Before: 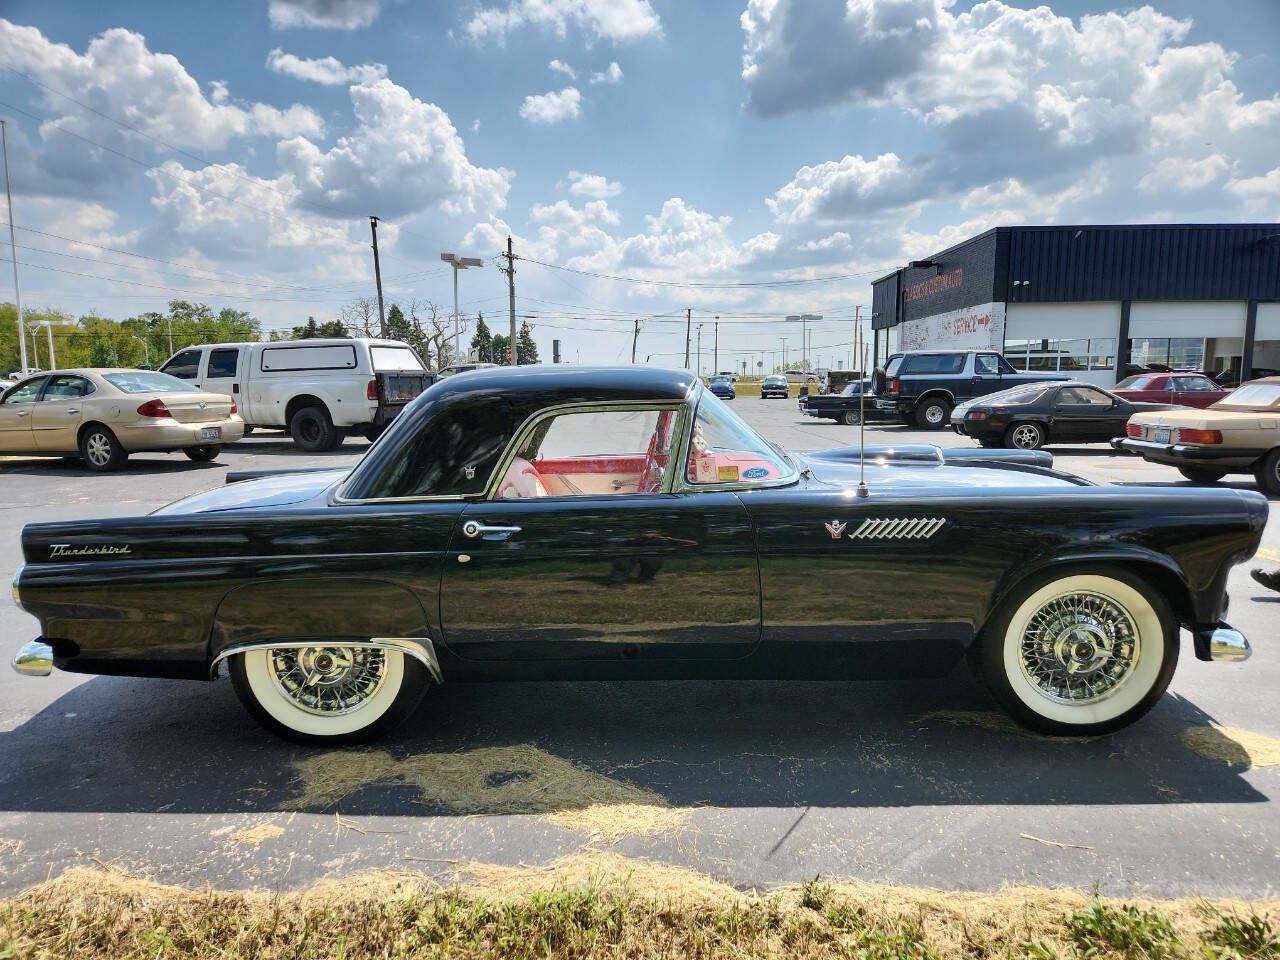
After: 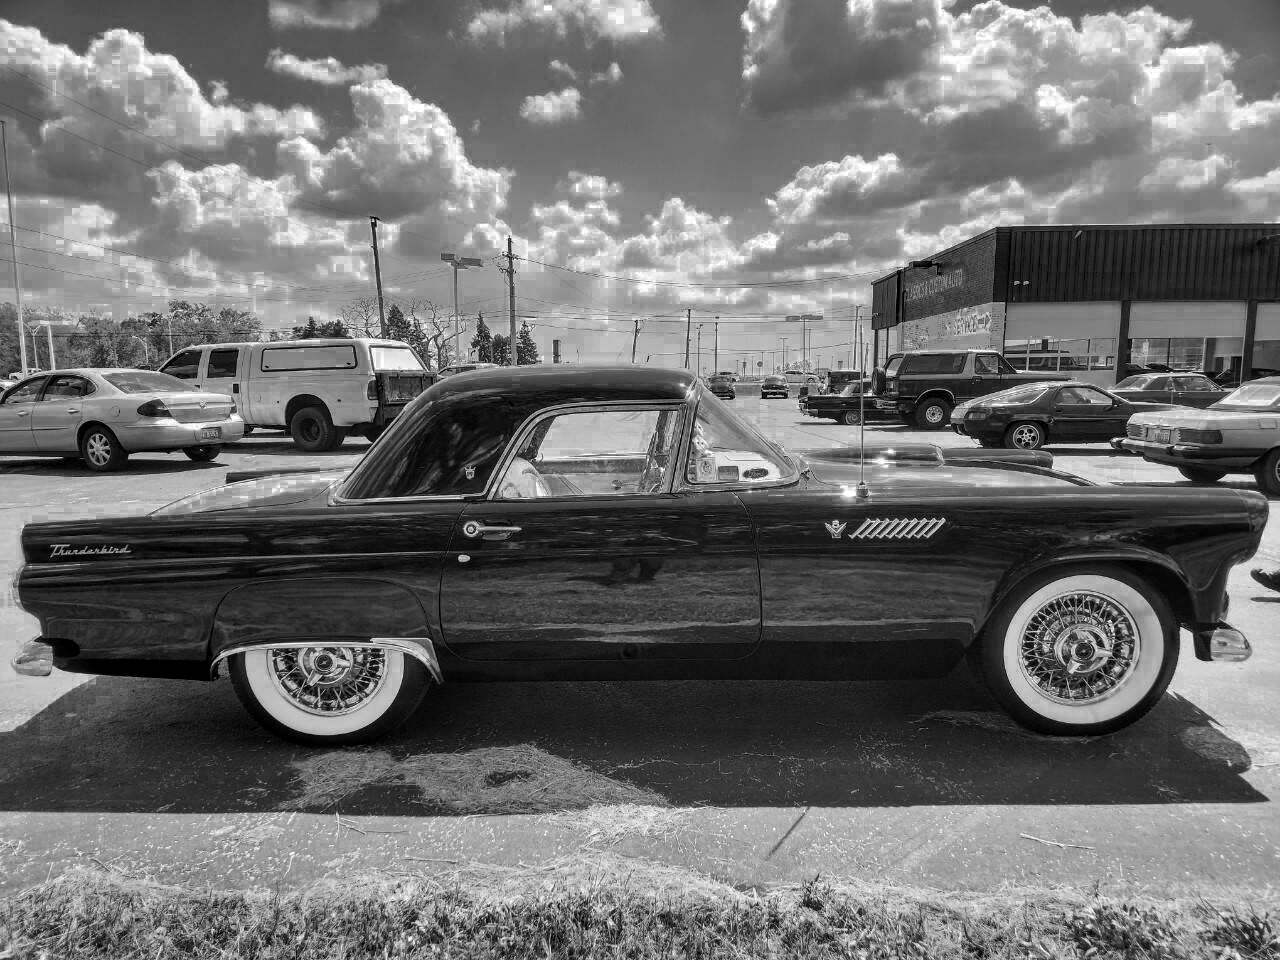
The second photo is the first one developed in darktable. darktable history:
local contrast: detail 130%
color balance rgb: linear chroma grading › global chroma 15%, perceptual saturation grading › global saturation 30%
color zones: curves: ch0 [(0.002, 0.589) (0.107, 0.484) (0.146, 0.249) (0.217, 0.352) (0.309, 0.525) (0.39, 0.404) (0.455, 0.169) (0.597, 0.055) (0.724, 0.212) (0.775, 0.691) (0.869, 0.571) (1, 0.587)]; ch1 [(0, 0) (0.143, 0) (0.286, 0) (0.429, 0) (0.571, 0) (0.714, 0) (0.857, 0)]
